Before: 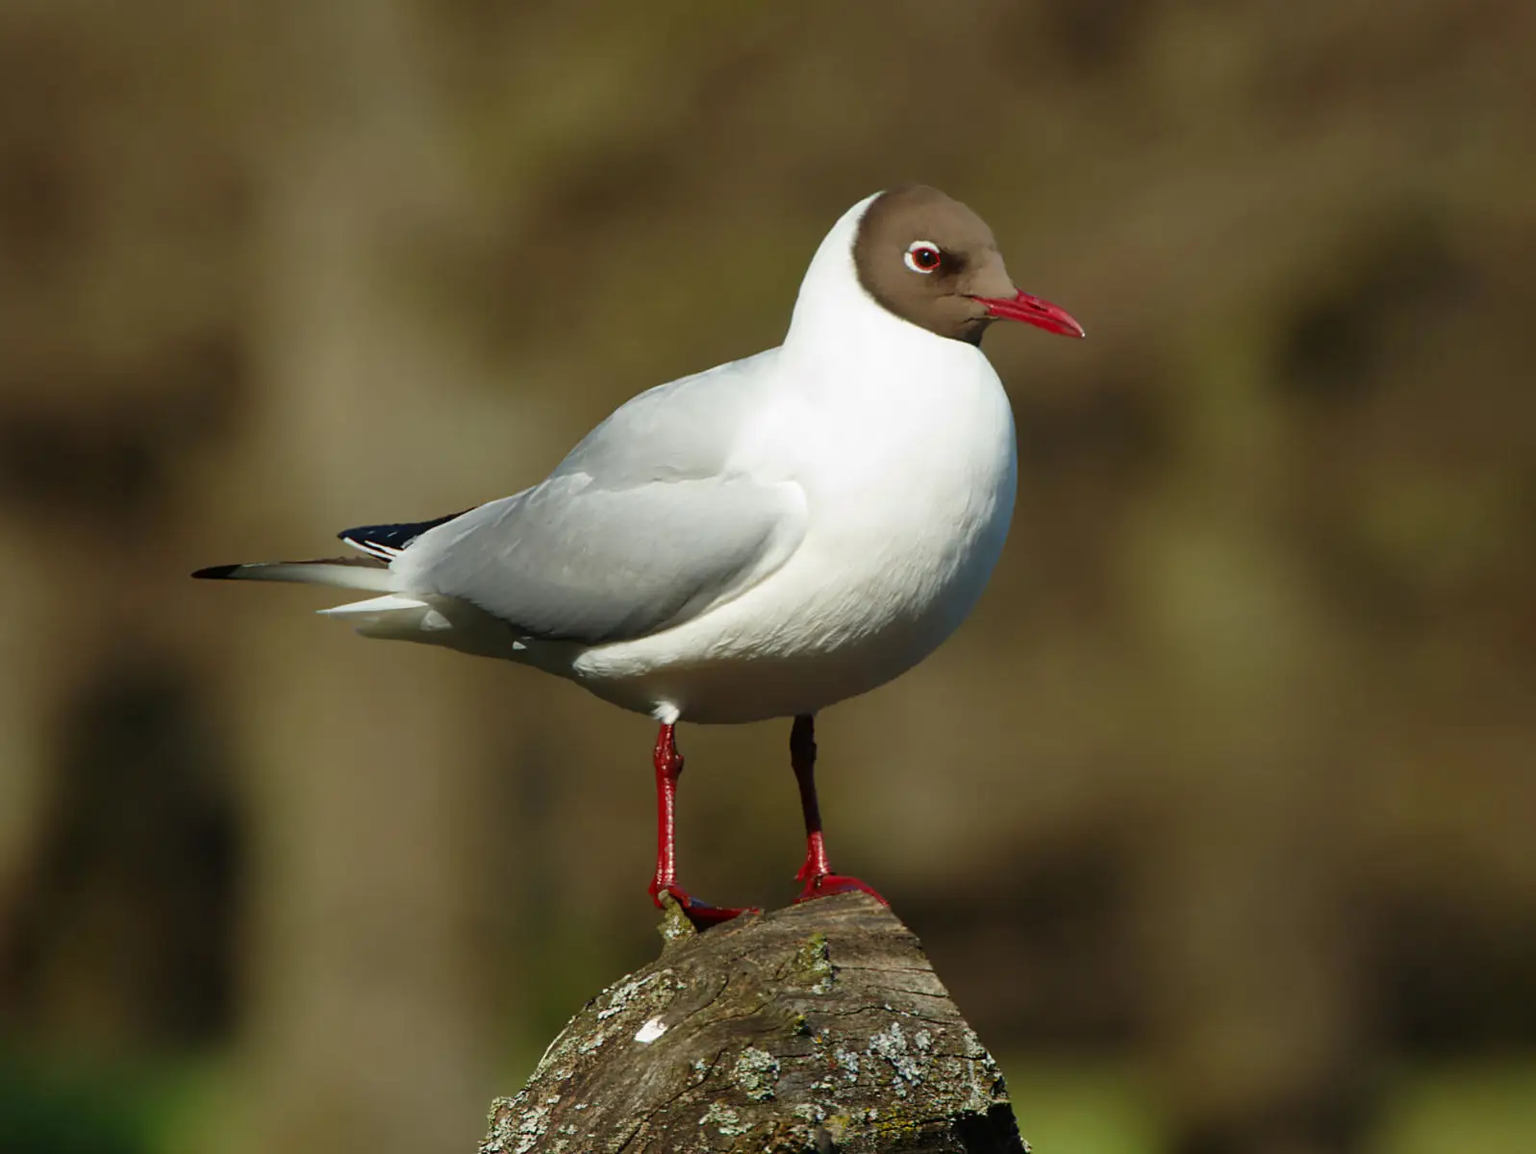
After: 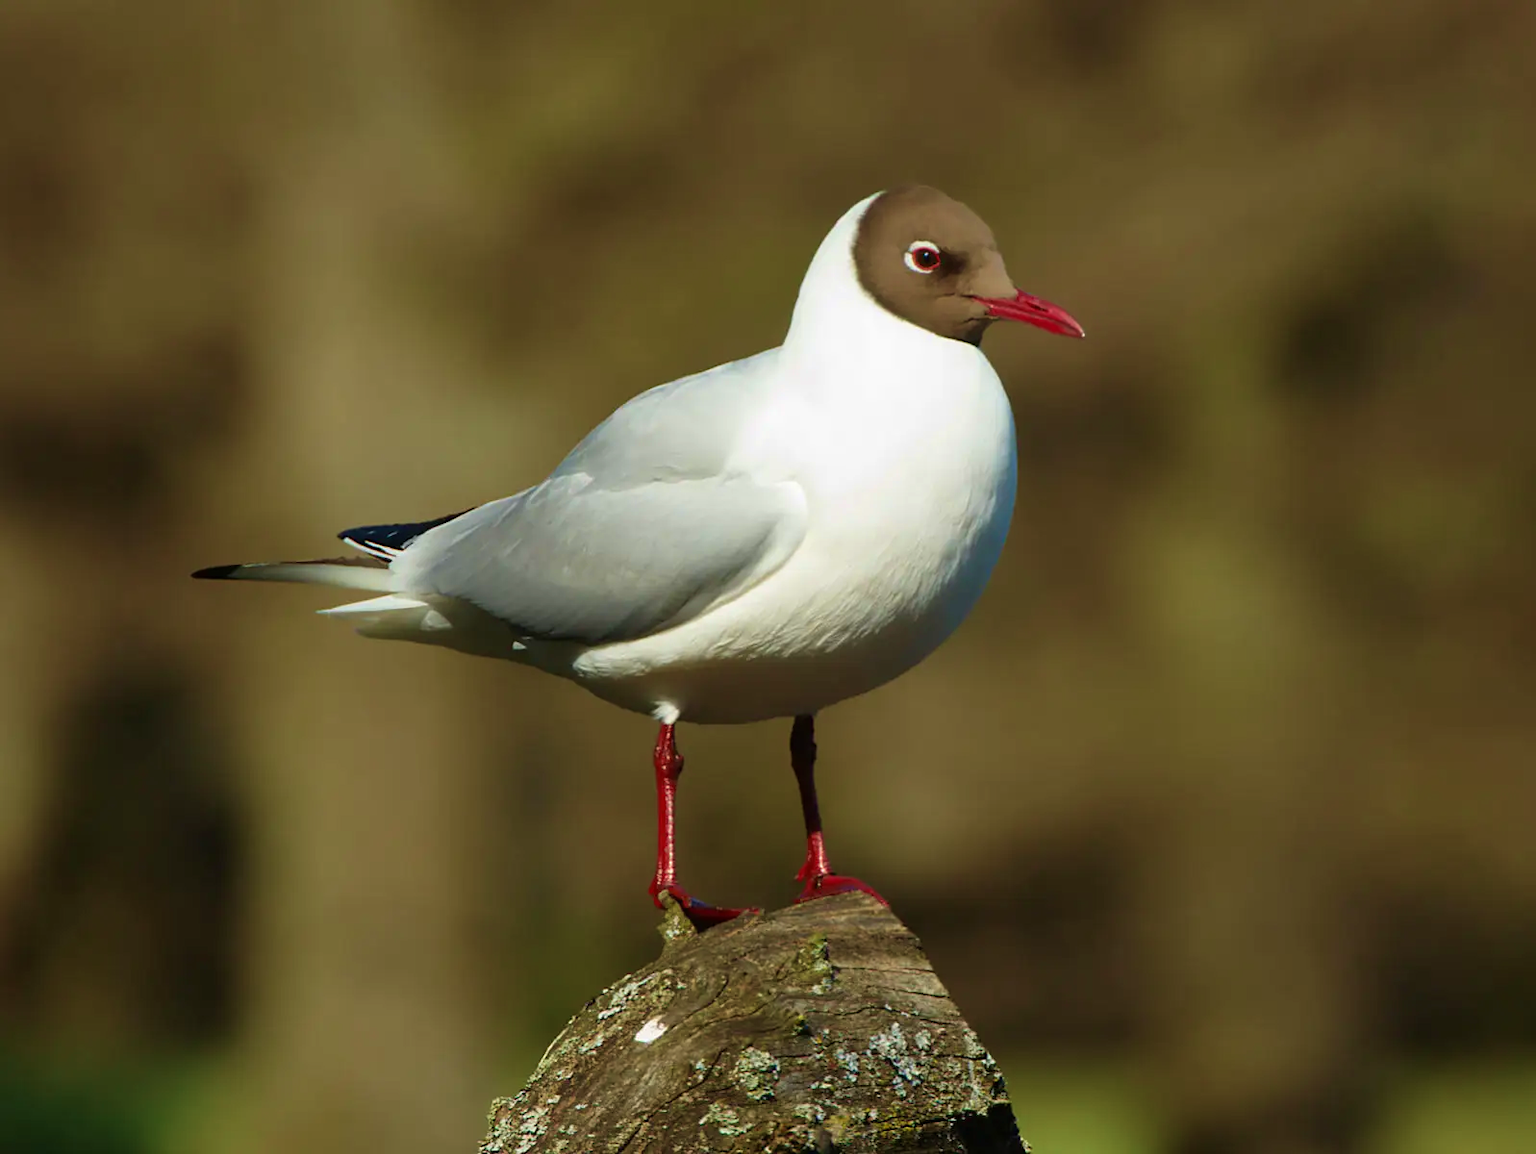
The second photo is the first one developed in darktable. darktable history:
velvia: strength 45%
